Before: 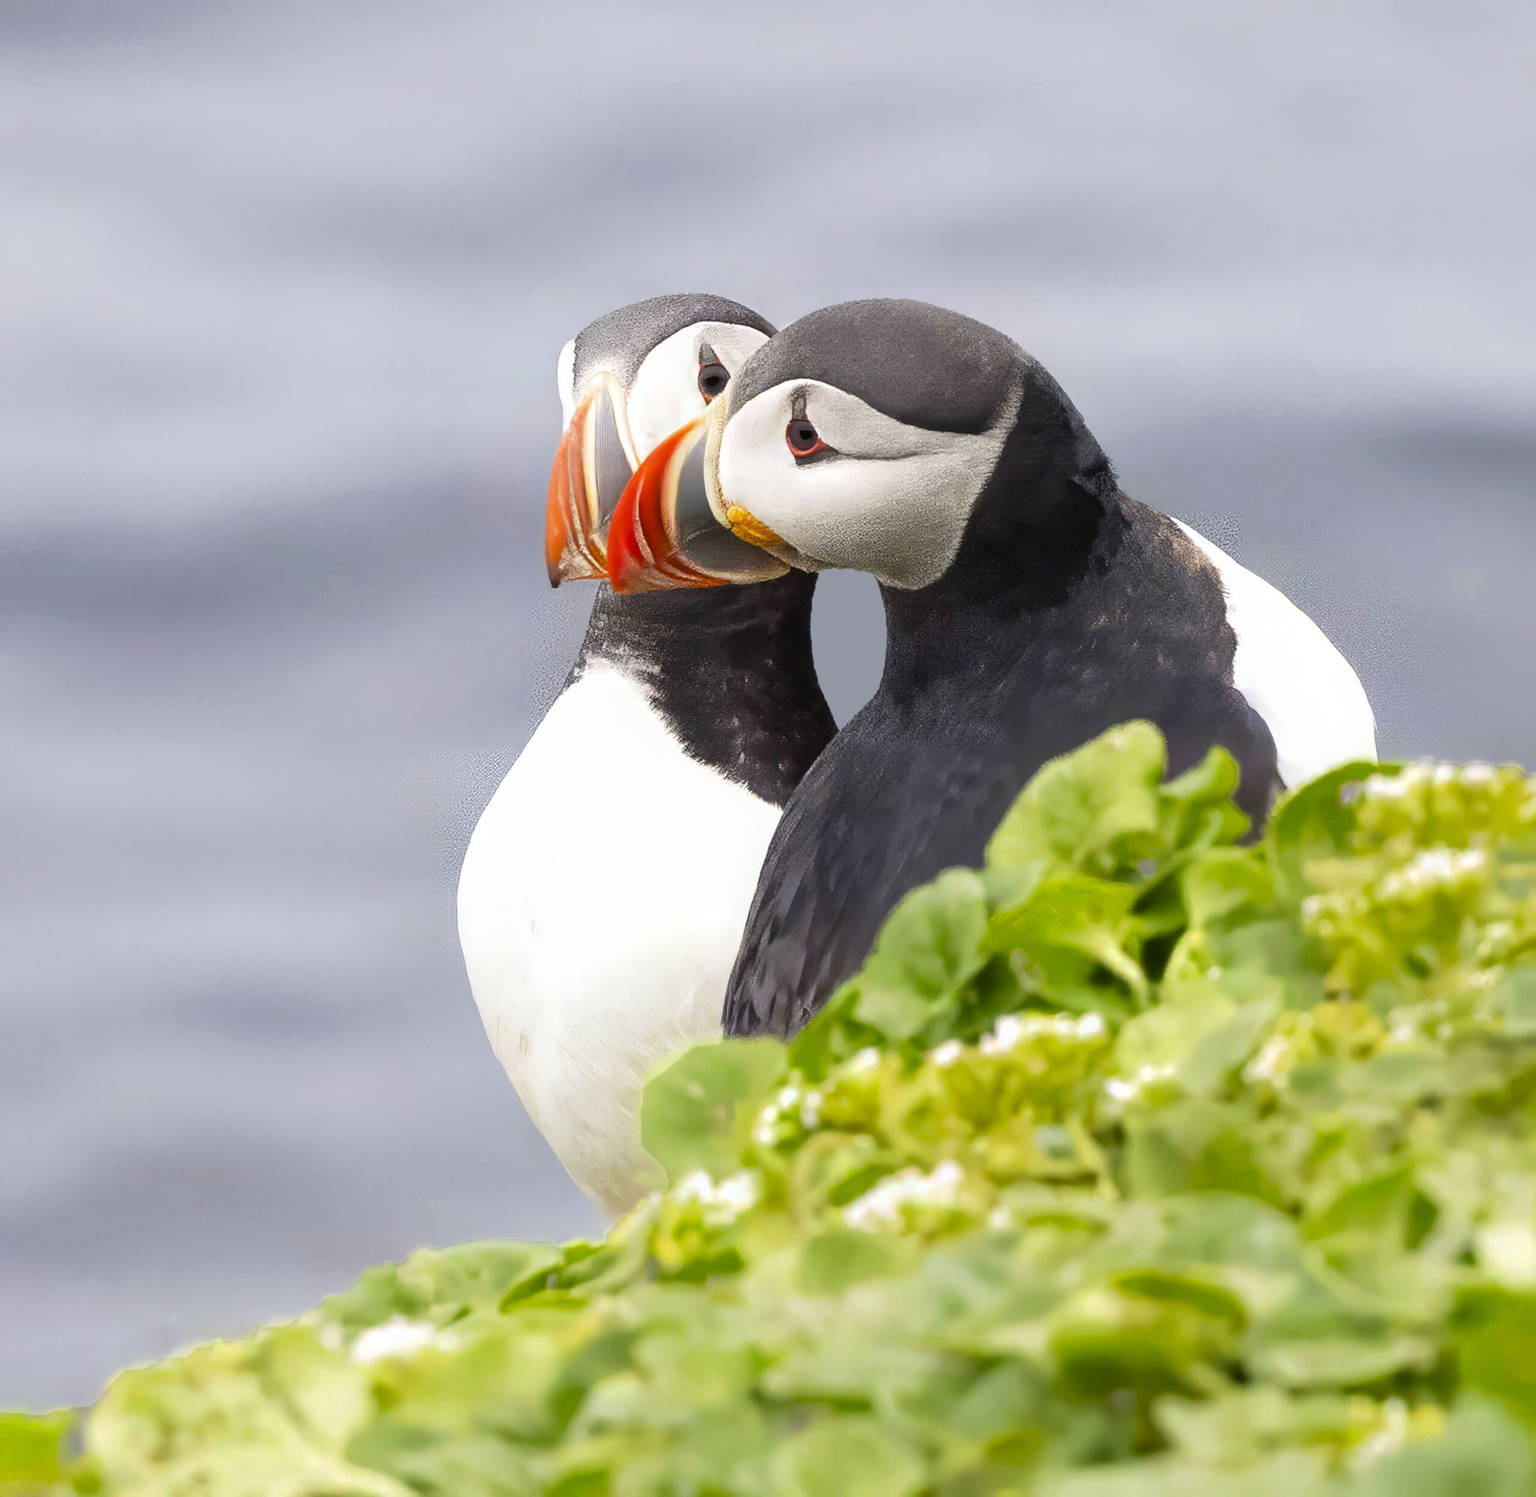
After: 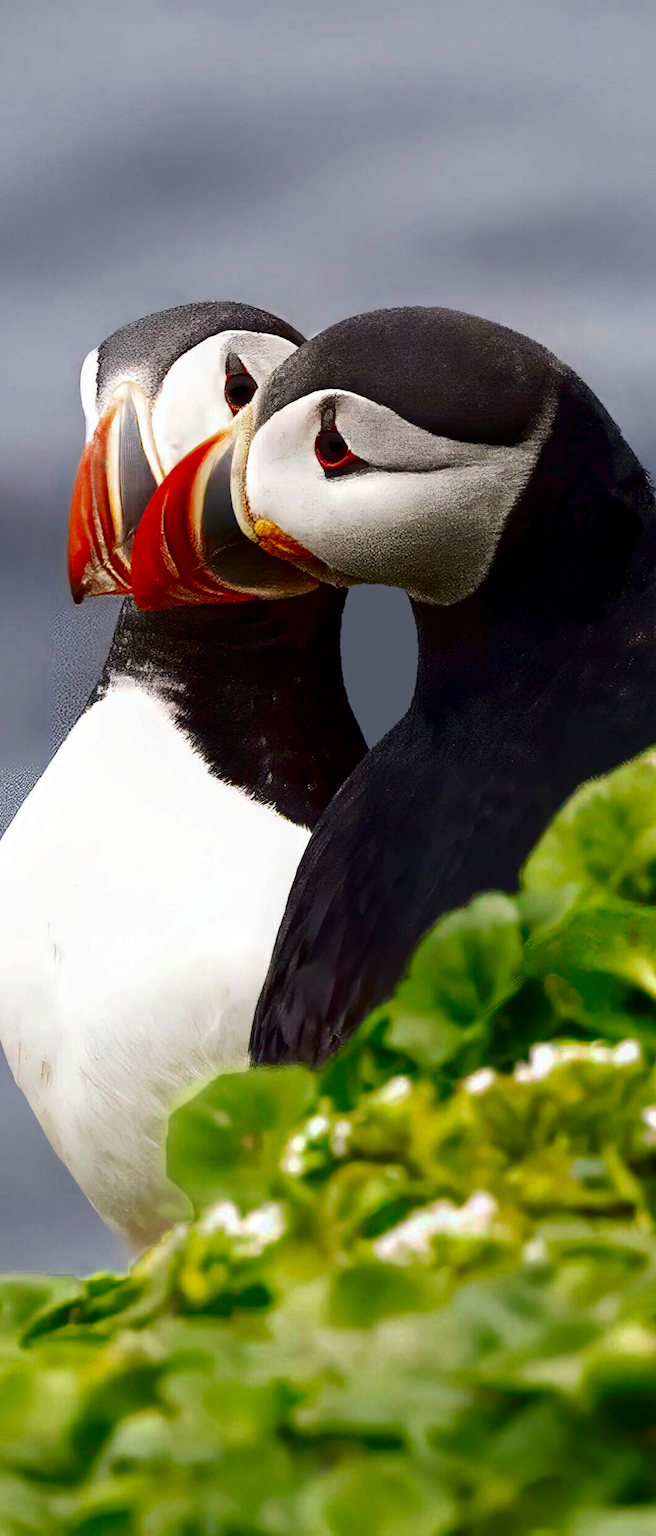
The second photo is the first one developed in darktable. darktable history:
crop: left 31.229%, right 27.105%
contrast brightness saturation: contrast 0.09, brightness -0.59, saturation 0.17
